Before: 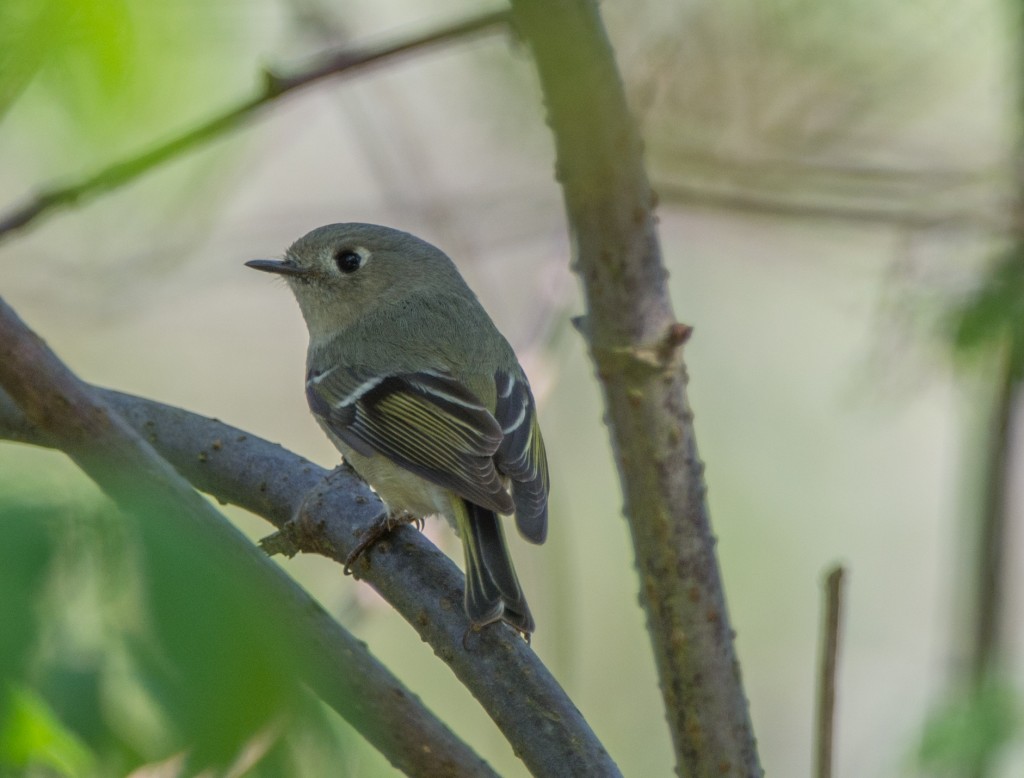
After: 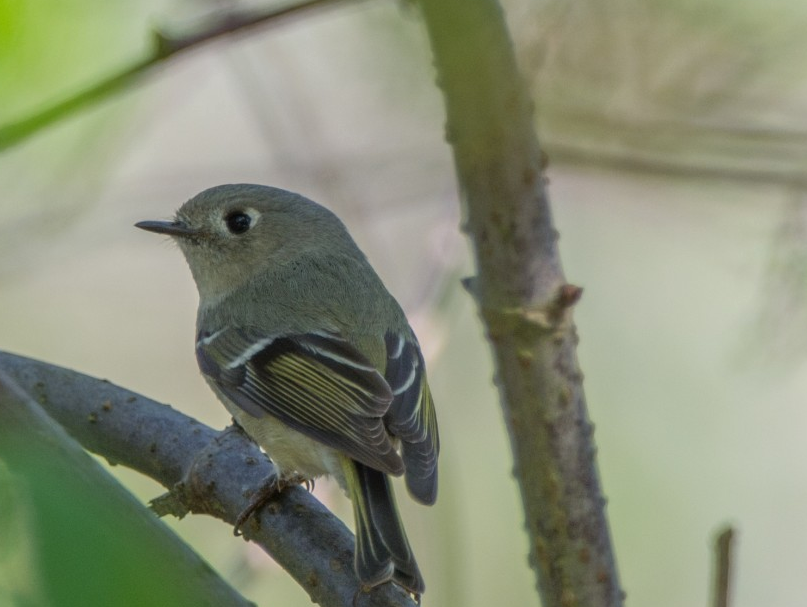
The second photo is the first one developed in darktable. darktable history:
crop and rotate: left 10.77%, top 5.1%, right 10.41%, bottom 16.76%
local contrast: mode bilateral grid, contrast 15, coarseness 36, detail 105%, midtone range 0.2
